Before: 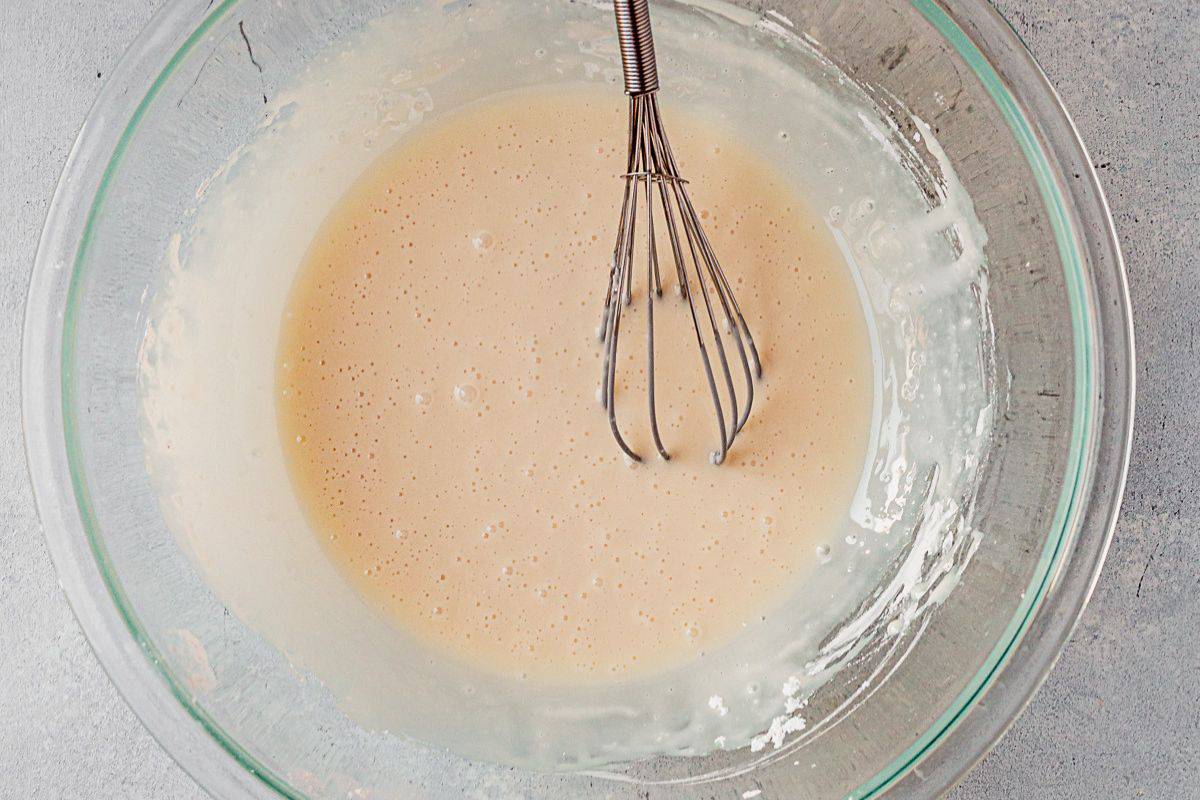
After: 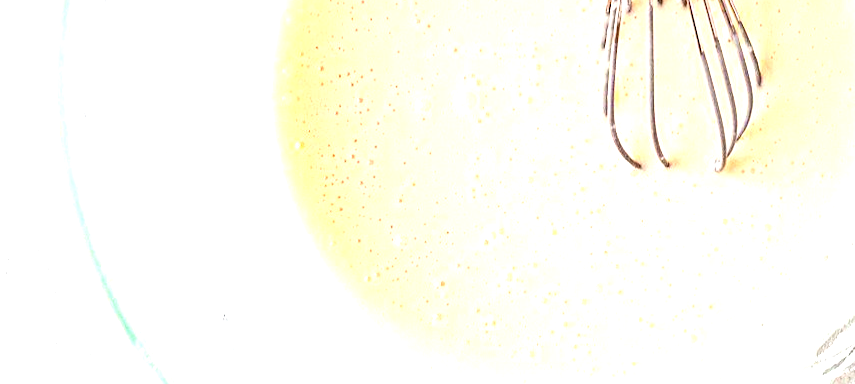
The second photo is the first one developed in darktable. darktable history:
exposure: exposure 1.5 EV, compensate highlight preservation false
contrast brightness saturation: contrast 0.14
rotate and perspective: rotation 0.174°, lens shift (vertical) 0.013, lens shift (horizontal) 0.019, shear 0.001, automatic cropping original format, crop left 0.007, crop right 0.991, crop top 0.016, crop bottom 0.997
crop: top 36.498%, right 27.964%, bottom 14.995%
